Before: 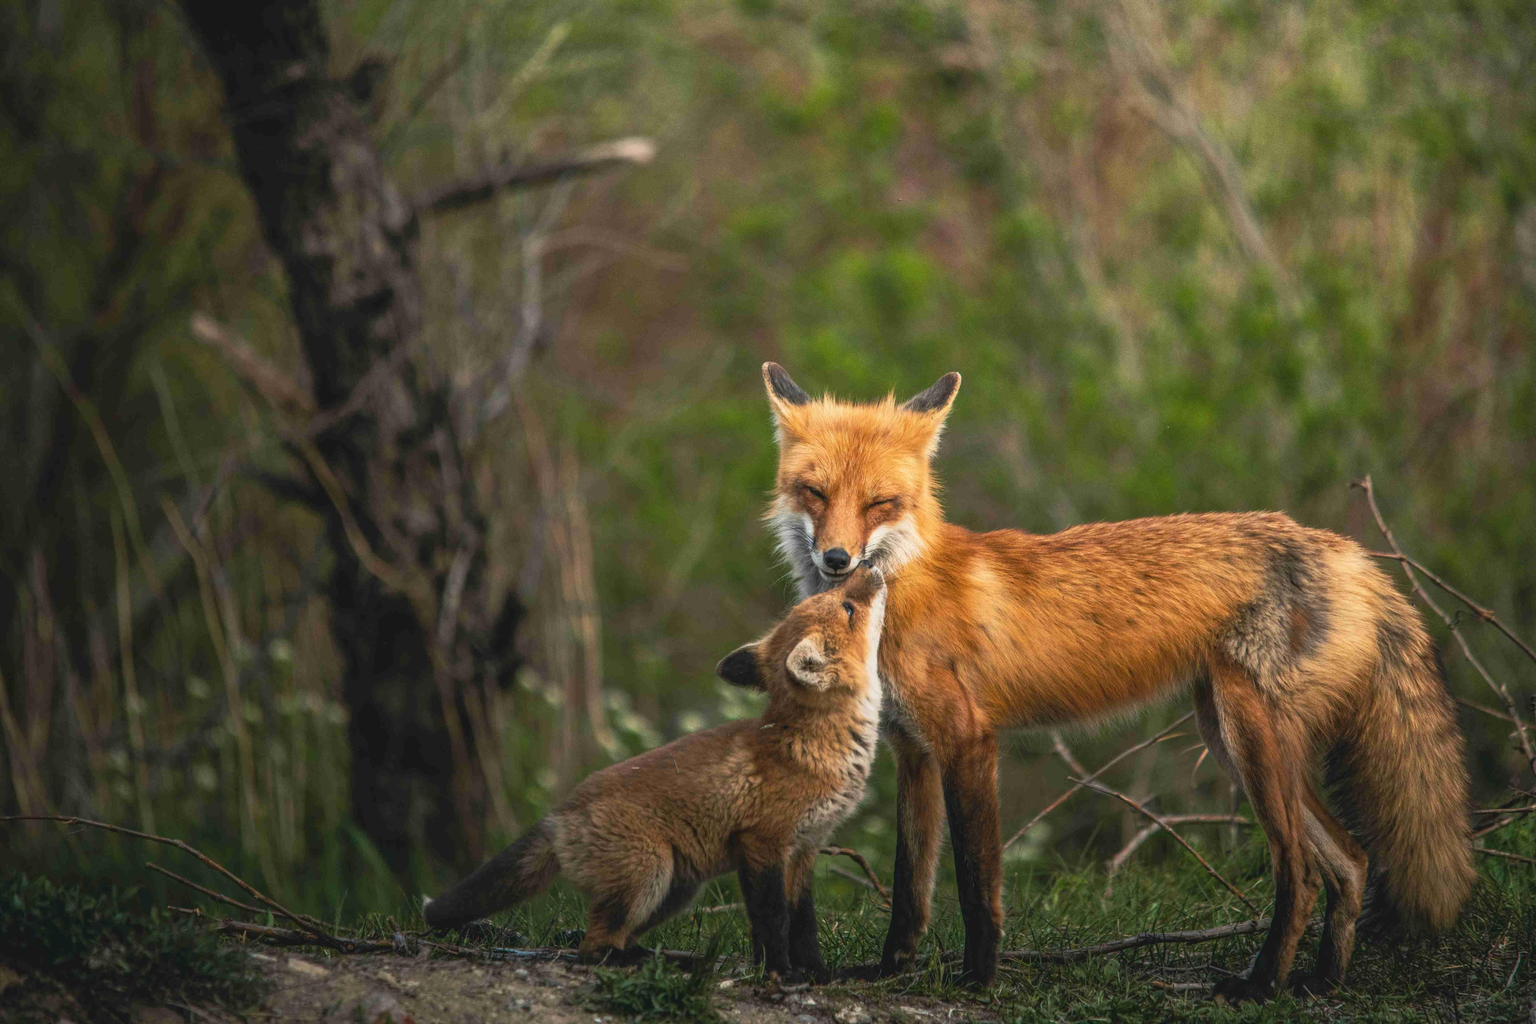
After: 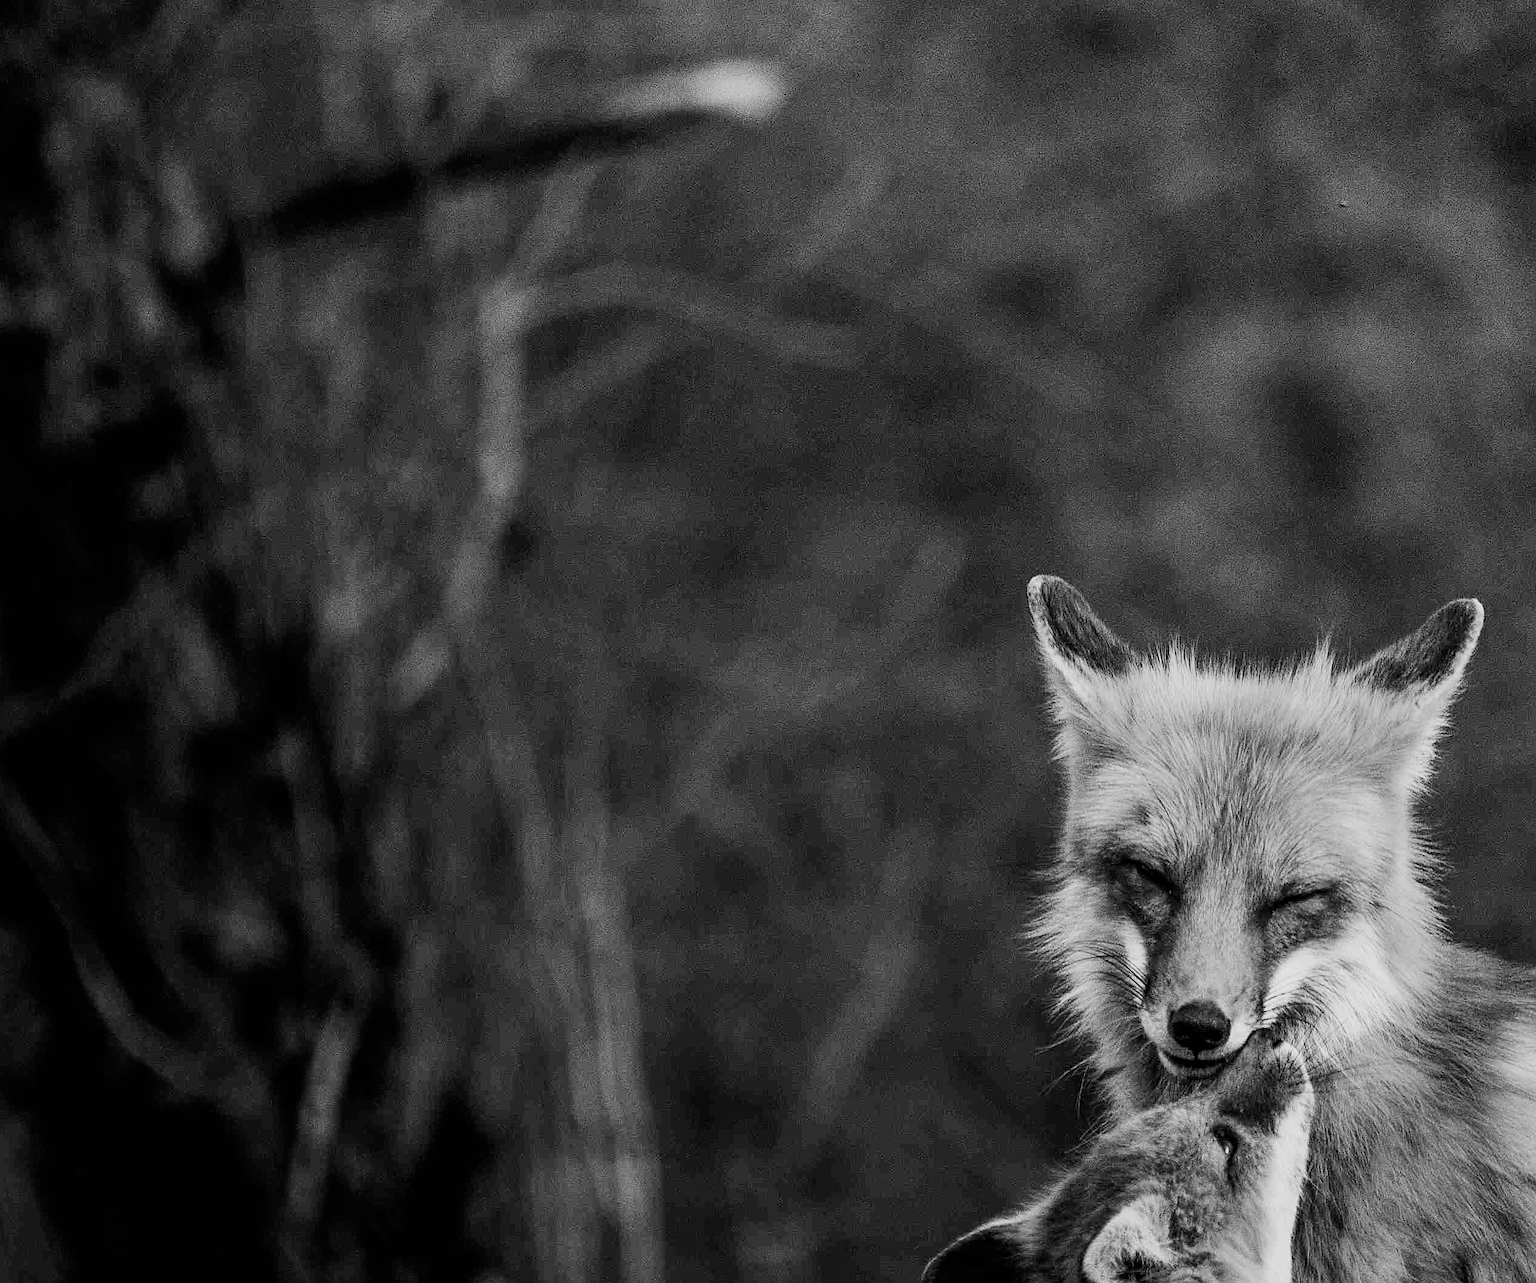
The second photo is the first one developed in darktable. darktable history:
sharpen: on, module defaults
filmic rgb: black relative exposure -5.02 EV, white relative exposure 3.97 EV, hardness 2.89, contrast 1.406, highlights saturation mix -29.15%
crop: left 20.396%, top 10.804%, right 35.906%, bottom 34.394%
color balance rgb: shadows lift › luminance -20.092%, perceptual saturation grading › global saturation 19.721%, global vibrance 20%
color calibration: output gray [0.28, 0.41, 0.31, 0], gray › normalize channels true, illuminant as shot in camera, x 0.378, y 0.381, temperature 4101.43 K, gamut compression 0.017
tone equalizer: on, module defaults
